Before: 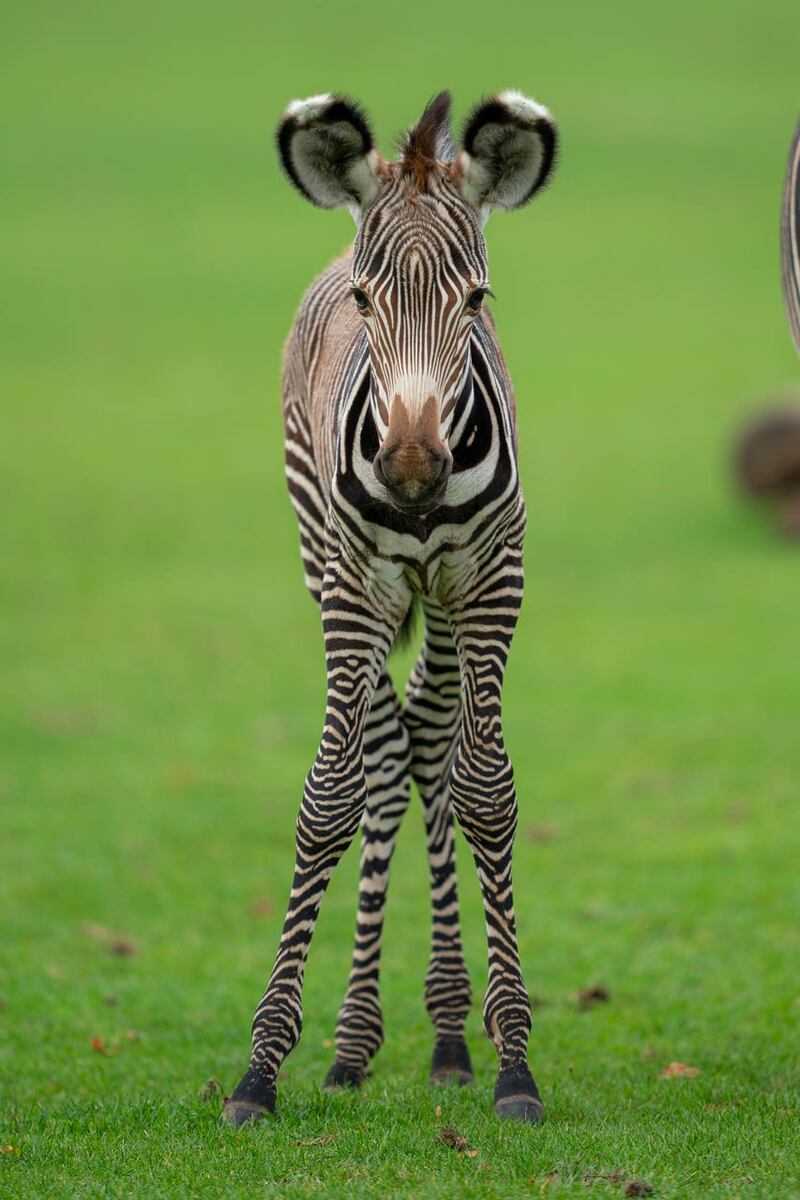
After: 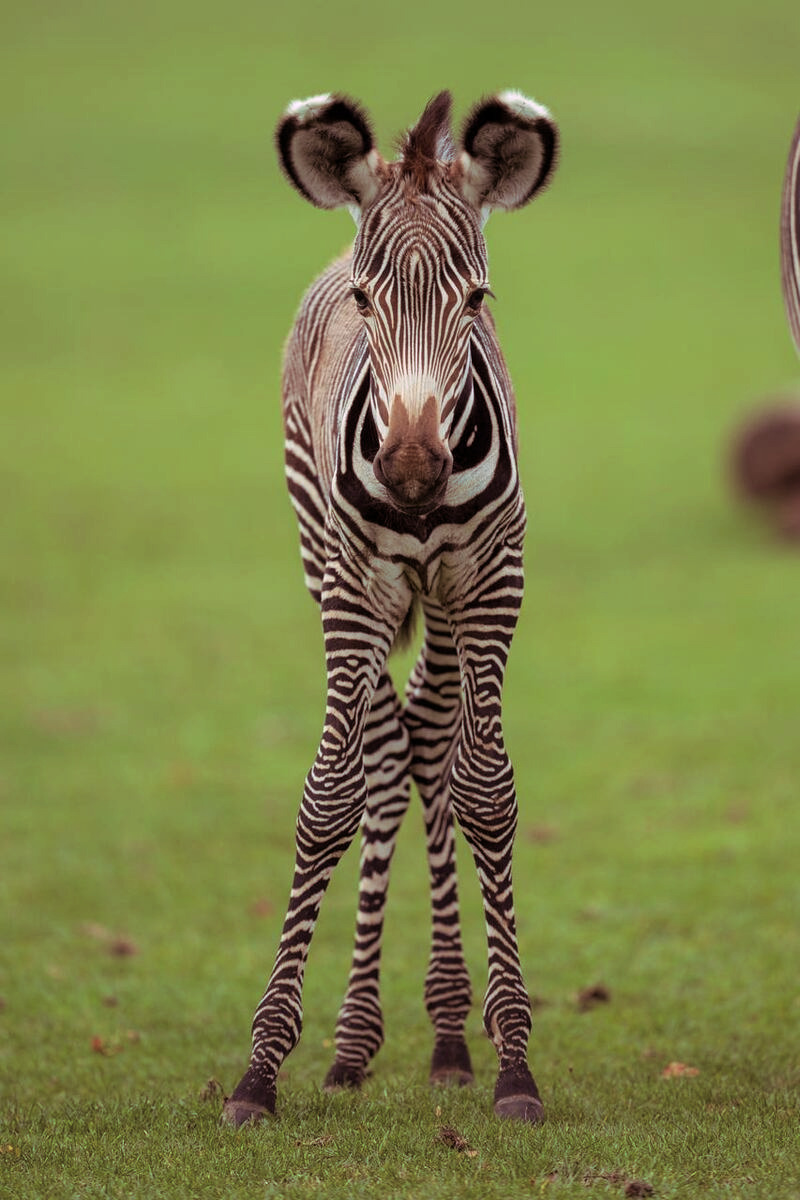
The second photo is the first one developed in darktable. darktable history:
split-toning: highlights › hue 298.8°, highlights › saturation 0.73, compress 41.76%
